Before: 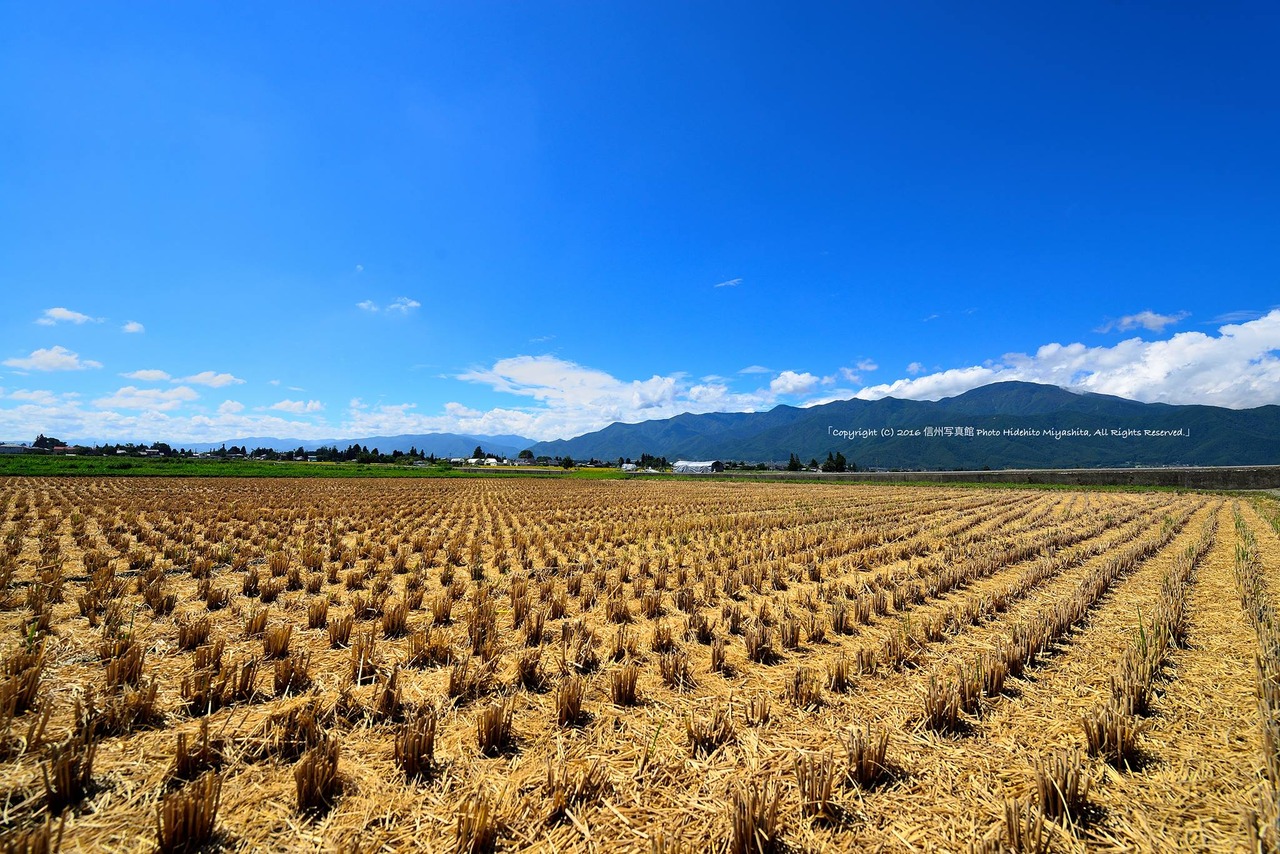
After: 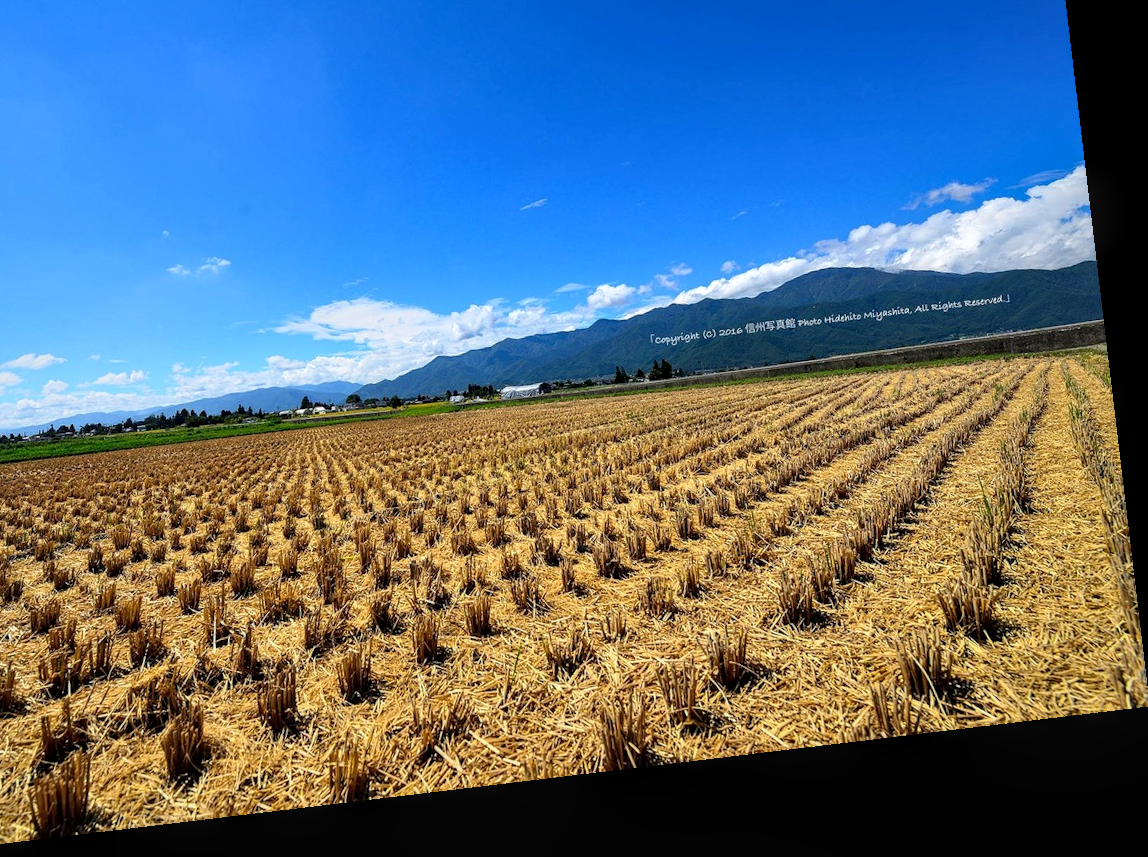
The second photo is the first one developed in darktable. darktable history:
local contrast: detail 130%
rotate and perspective: rotation -6.83°, automatic cropping off
crop: left 16.315%, top 14.246%
